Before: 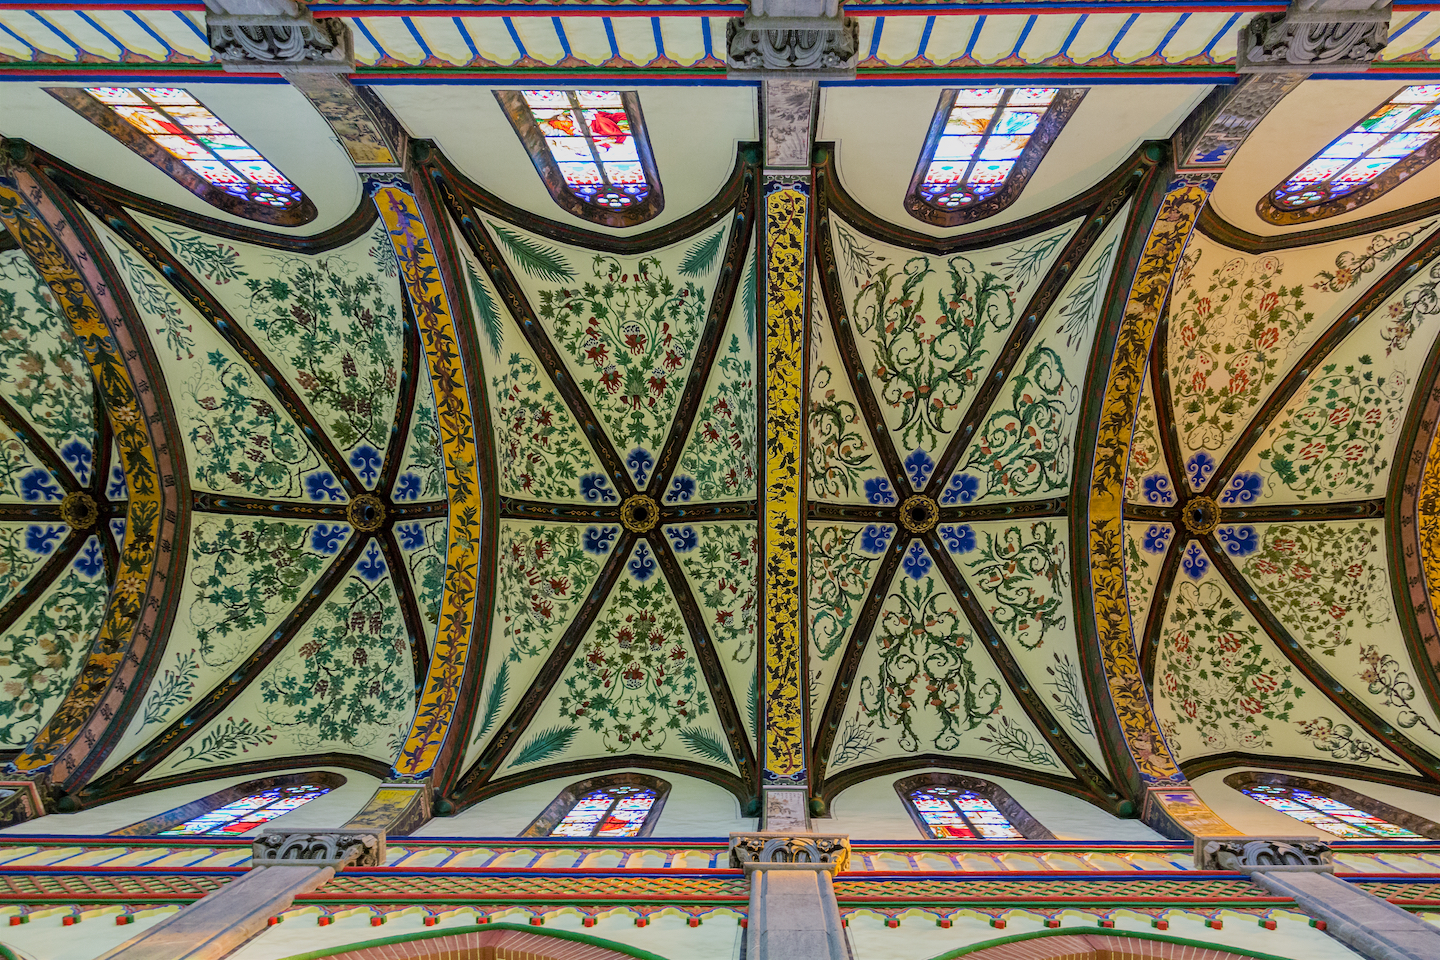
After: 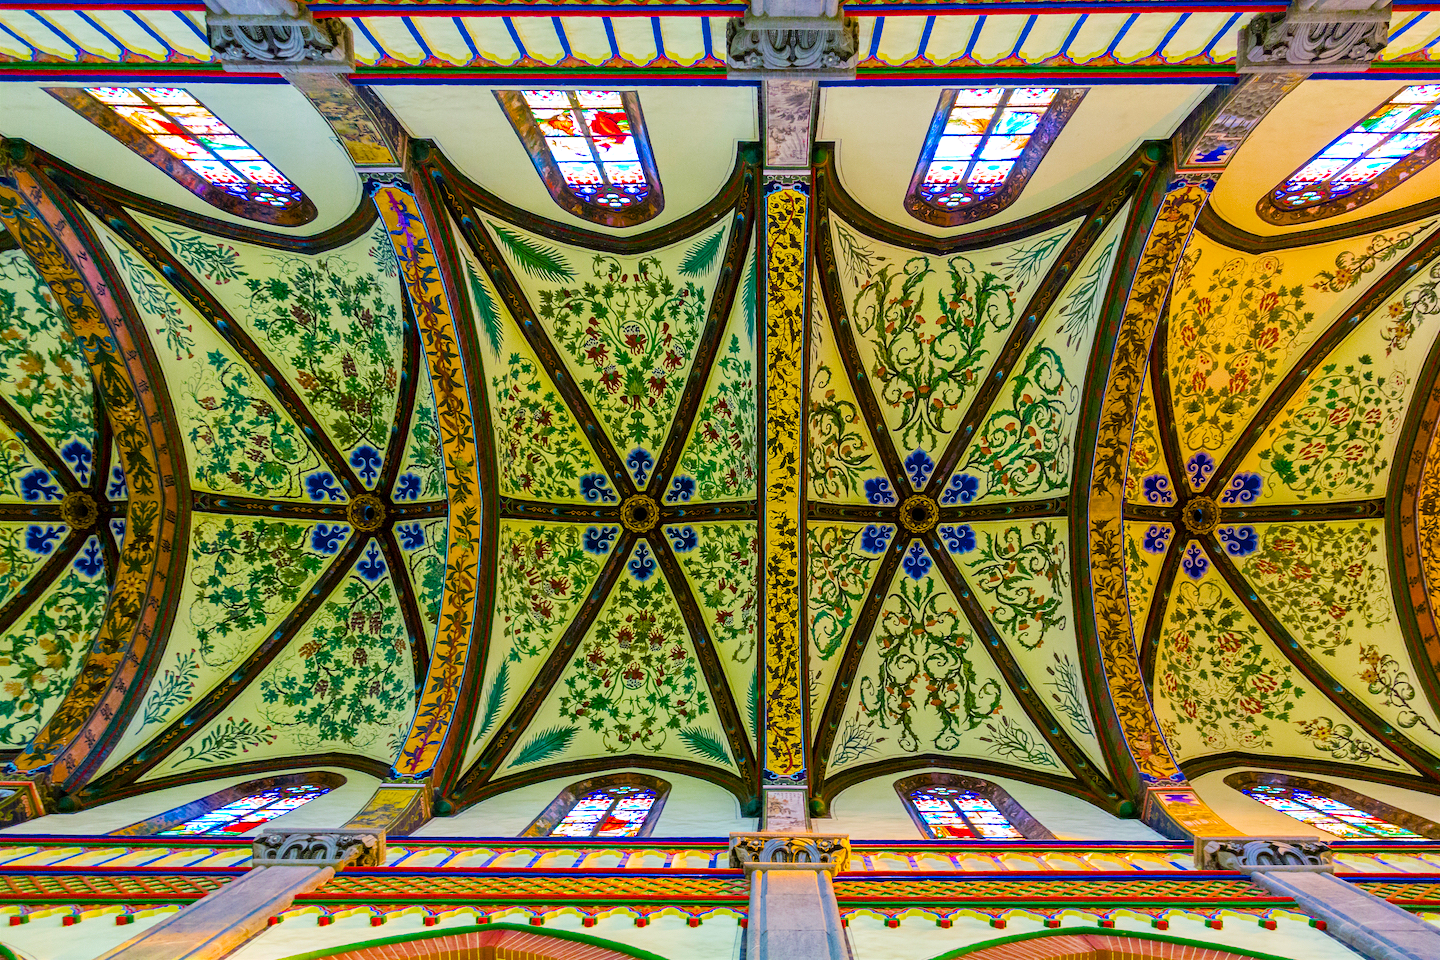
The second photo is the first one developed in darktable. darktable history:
color balance rgb: linear chroma grading › shadows 10%, linear chroma grading › highlights 10%, linear chroma grading › global chroma 15%, linear chroma grading › mid-tones 15%, perceptual saturation grading › global saturation 40%, perceptual saturation grading › highlights -25%, perceptual saturation grading › mid-tones 35%, perceptual saturation grading › shadows 35%, perceptual brilliance grading › global brilliance 11.29%, global vibrance 11.29%
